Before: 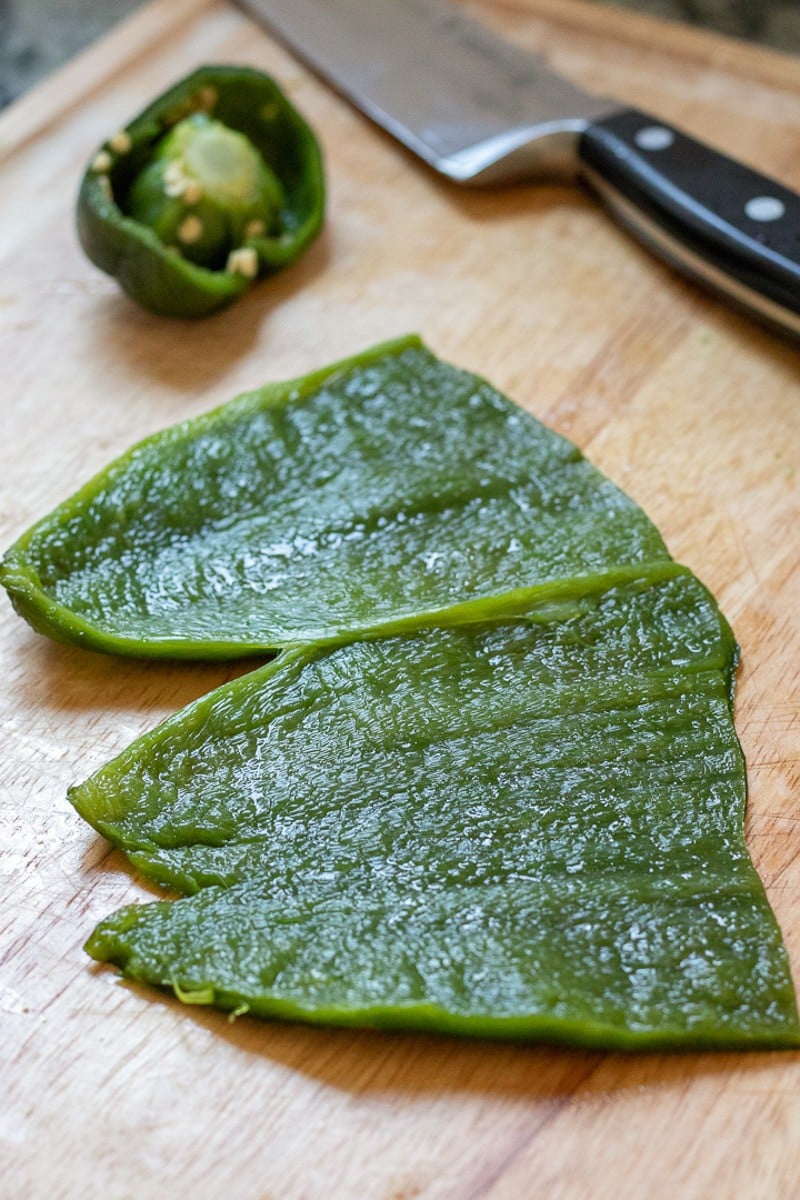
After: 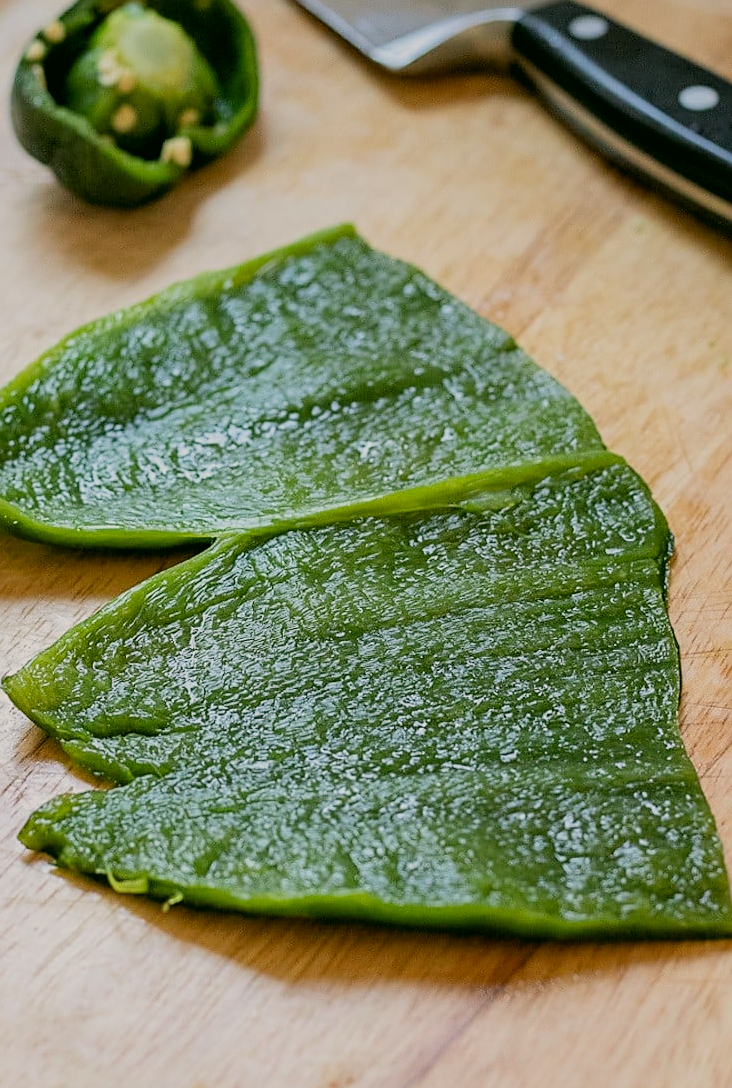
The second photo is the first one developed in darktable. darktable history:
crop and rotate: left 8.392%, top 9.295%
sharpen: on, module defaults
color correction: highlights a* 4.37, highlights b* 4.98, shadows a* -7.28, shadows b* 5.08
filmic rgb: black relative exposure -7.65 EV, white relative exposure 4.56 EV, hardness 3.61, color science v6 (2022)
